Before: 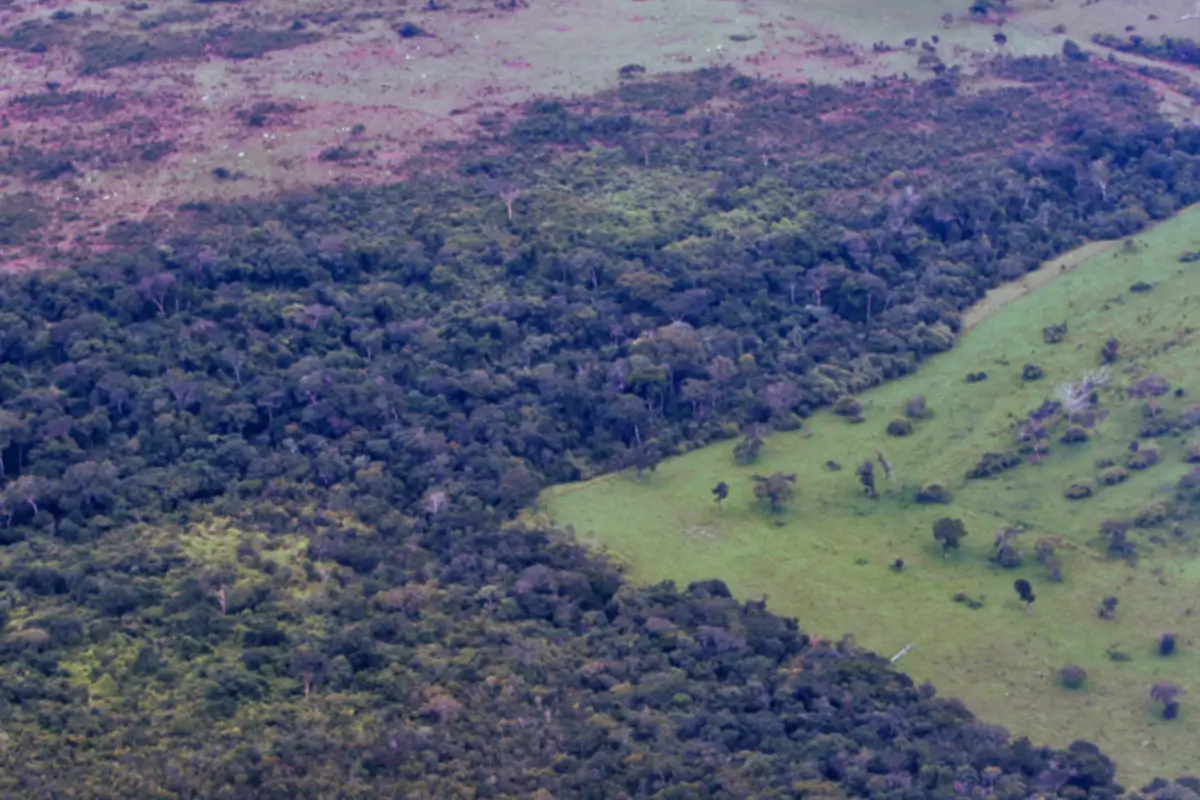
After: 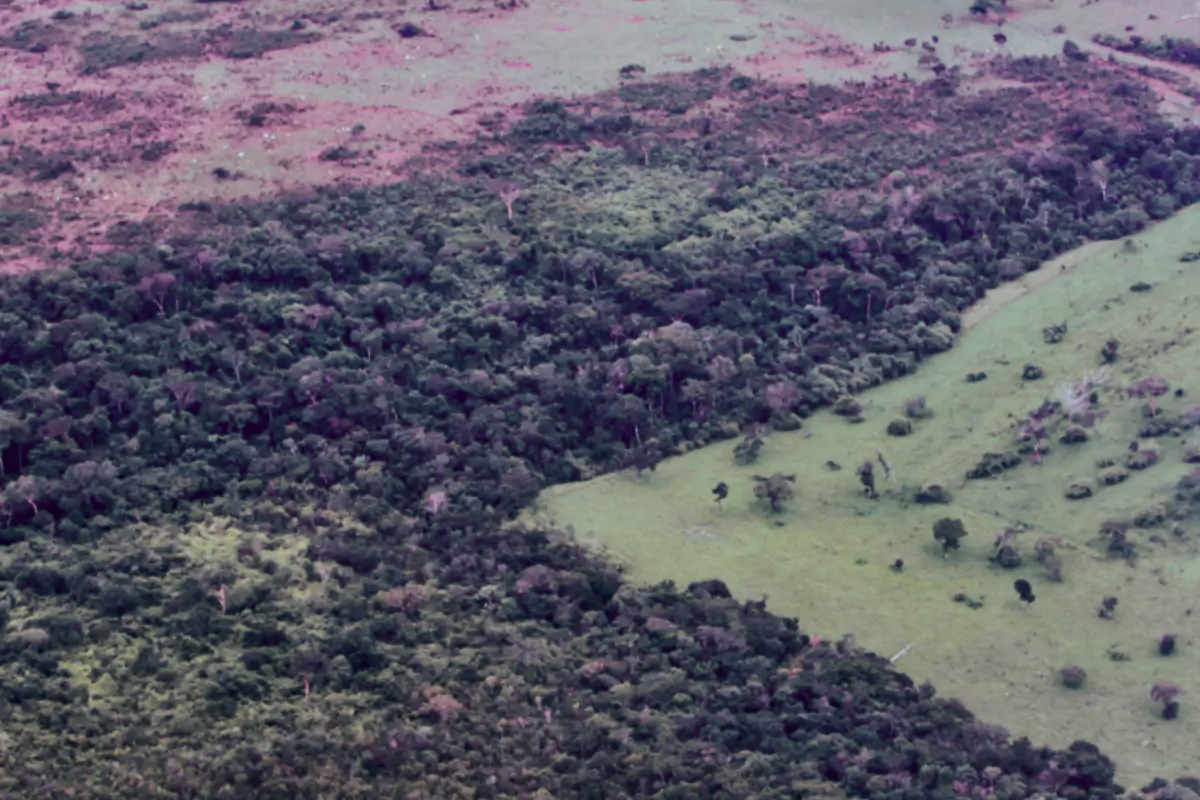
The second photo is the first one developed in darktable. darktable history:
tone curve: curves: ch0 [(0, 0) (0.058, 0.022) (0.265, 0.208) (0.41, 0.417) (0.485, 0.524) (0.638, 0.673) (0.845, 0.828) (0.994, 0.964)]; ch1 [(0, 0) (0.136, 0.146) (0.317, 0.34) (0.382, 0.408) (0.469, 0.482) (0.498, 0.497) (0.557, 0.573) (0.644, 0.643) (0.725, 0.765) (1, 1)]; ch2 [(0, 0) (0.352, 0.403) (0.45, 0.469) (0.502, 0.504) (0.54, 0.524) (0.592, 0.566) (0.638, 0.599) (1, 1)], color space Lab, independent channels, preserve colors none
